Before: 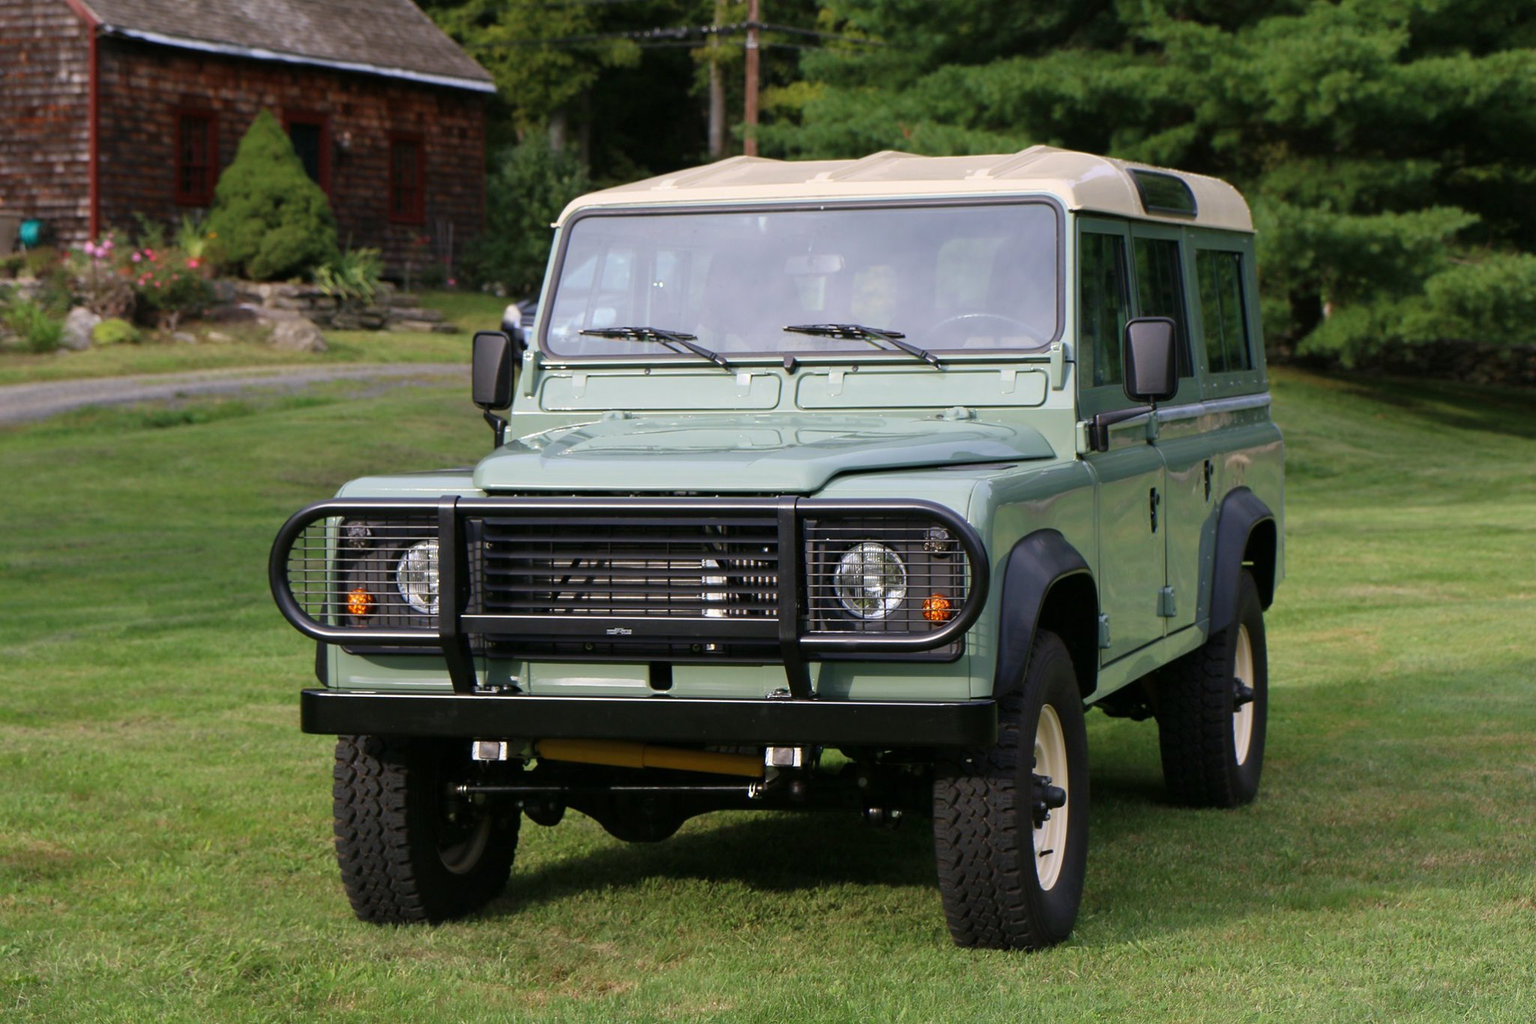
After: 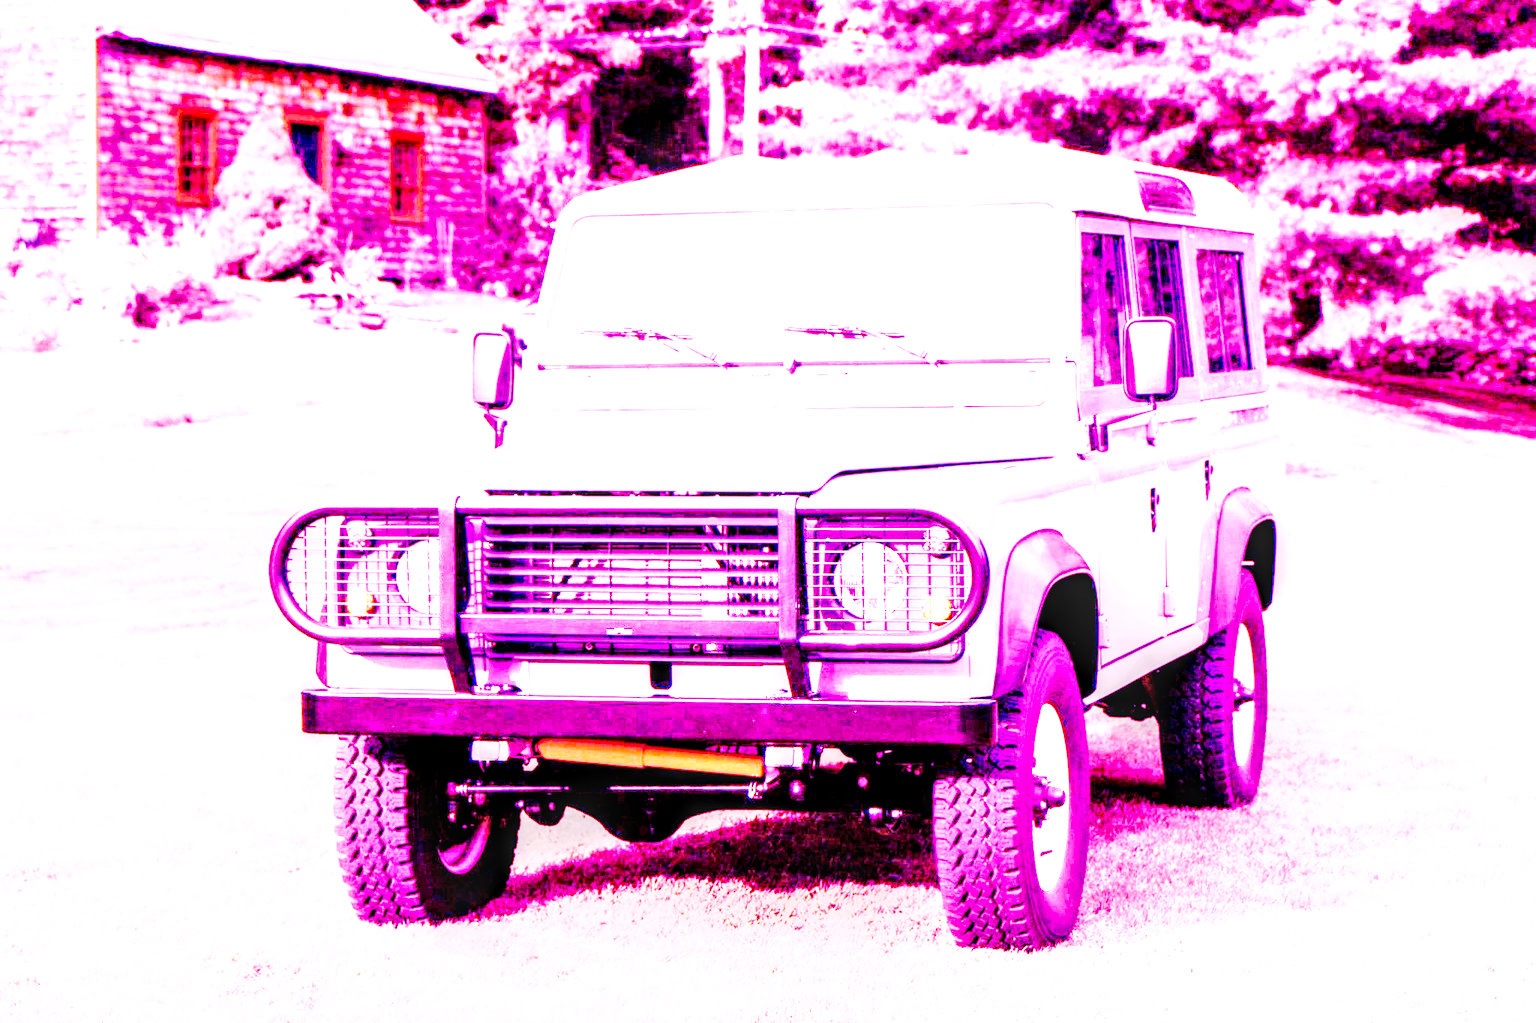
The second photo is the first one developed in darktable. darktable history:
color balance: gamma [0.9, 0.988, 0.975, 1.025], gain [1.05, 1, 1, 1]
contrast brightness saturation: saturation -0.05
local contrast: highlights 12%, shadows 38%, detail 183%, midtone range 0.471
base curve: curves: ch0 [(0, 0) (0.007, 0.004) (0.027, 0.03) (0.046, 0.07) (0.207, 0.54) (0.442, 0.872) (0.673, 0.972) (1, 1)], preserve colors none
exposure: black level correction 0.011, compensate highlight preservation false
white balance: red 8, blue 8
